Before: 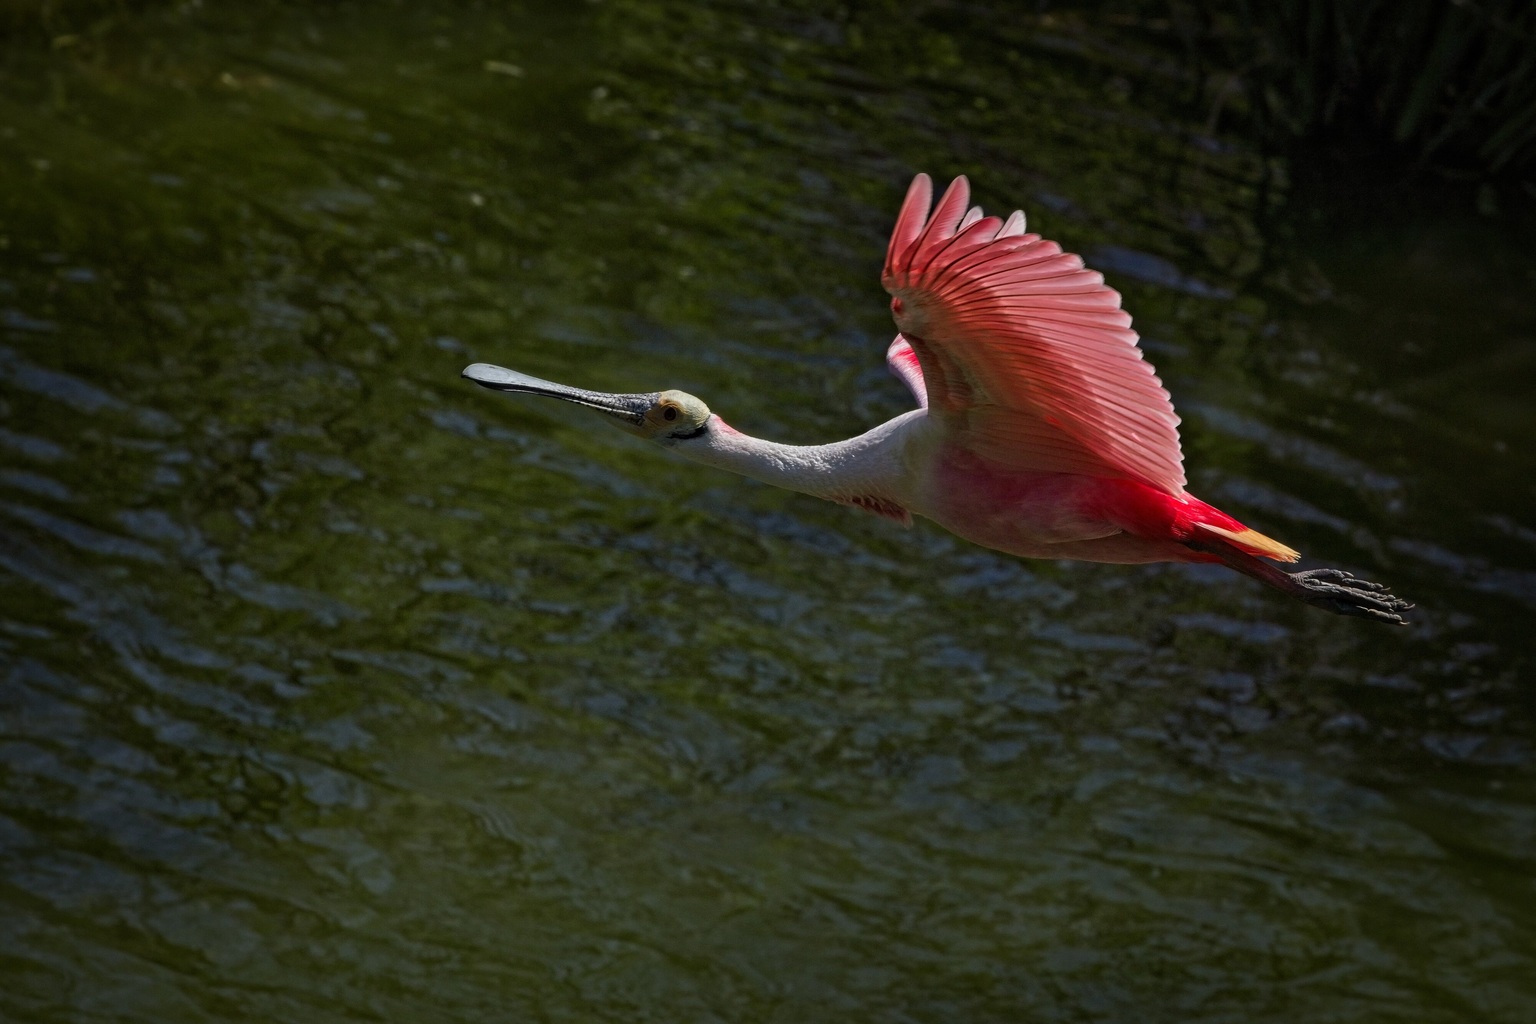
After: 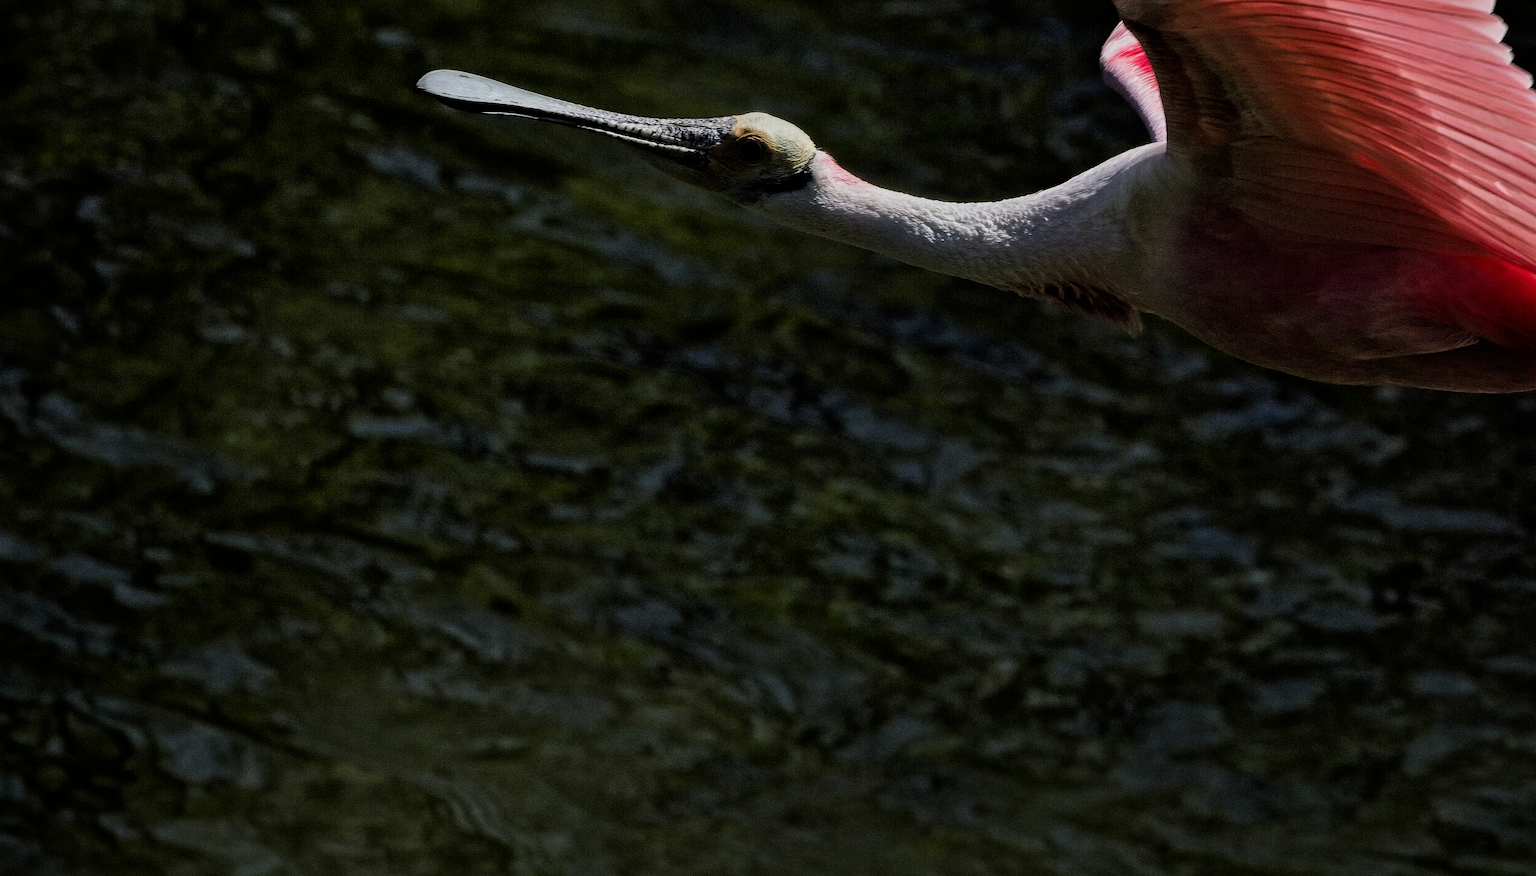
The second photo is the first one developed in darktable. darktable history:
crop: left 13.312%, top 31.28%, right 24.627%, bottom 15.582%
filmic rgb: black relative exposure -5 EV, hardness 2.88, contrast 1.3, highlights saturation mix -30%
shadows and highlights: shadows 4.1, highlights -17.6, soften with gaussian
